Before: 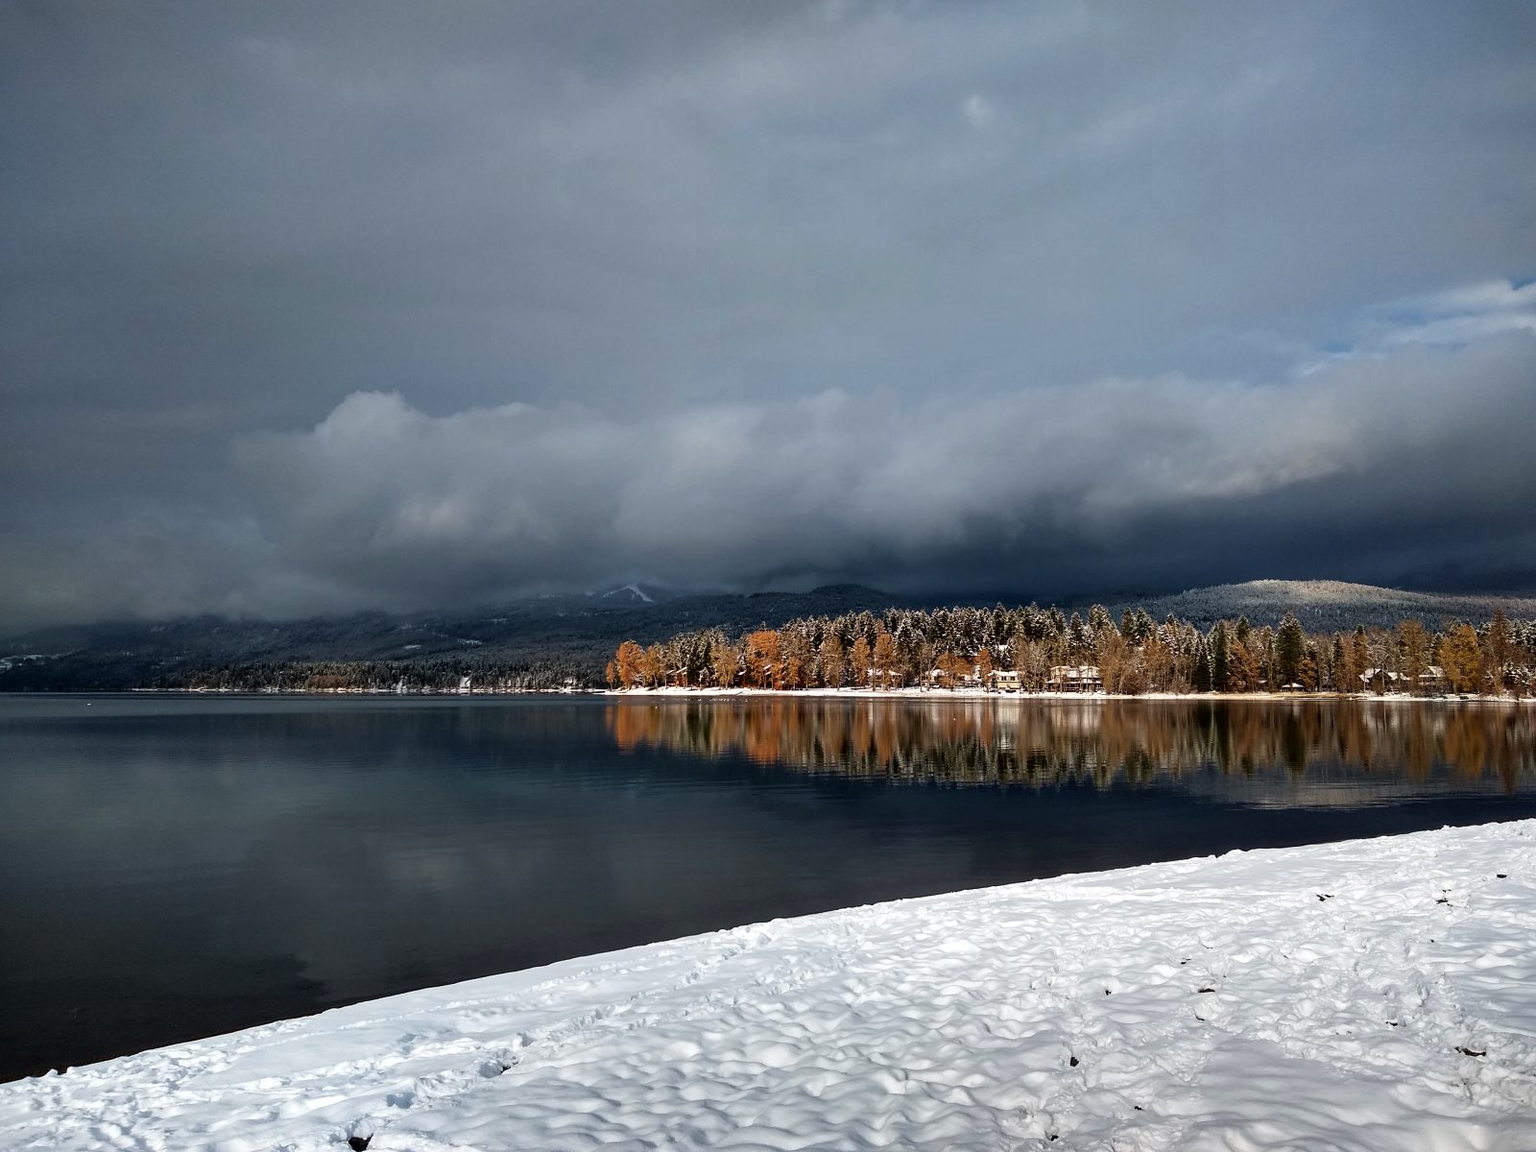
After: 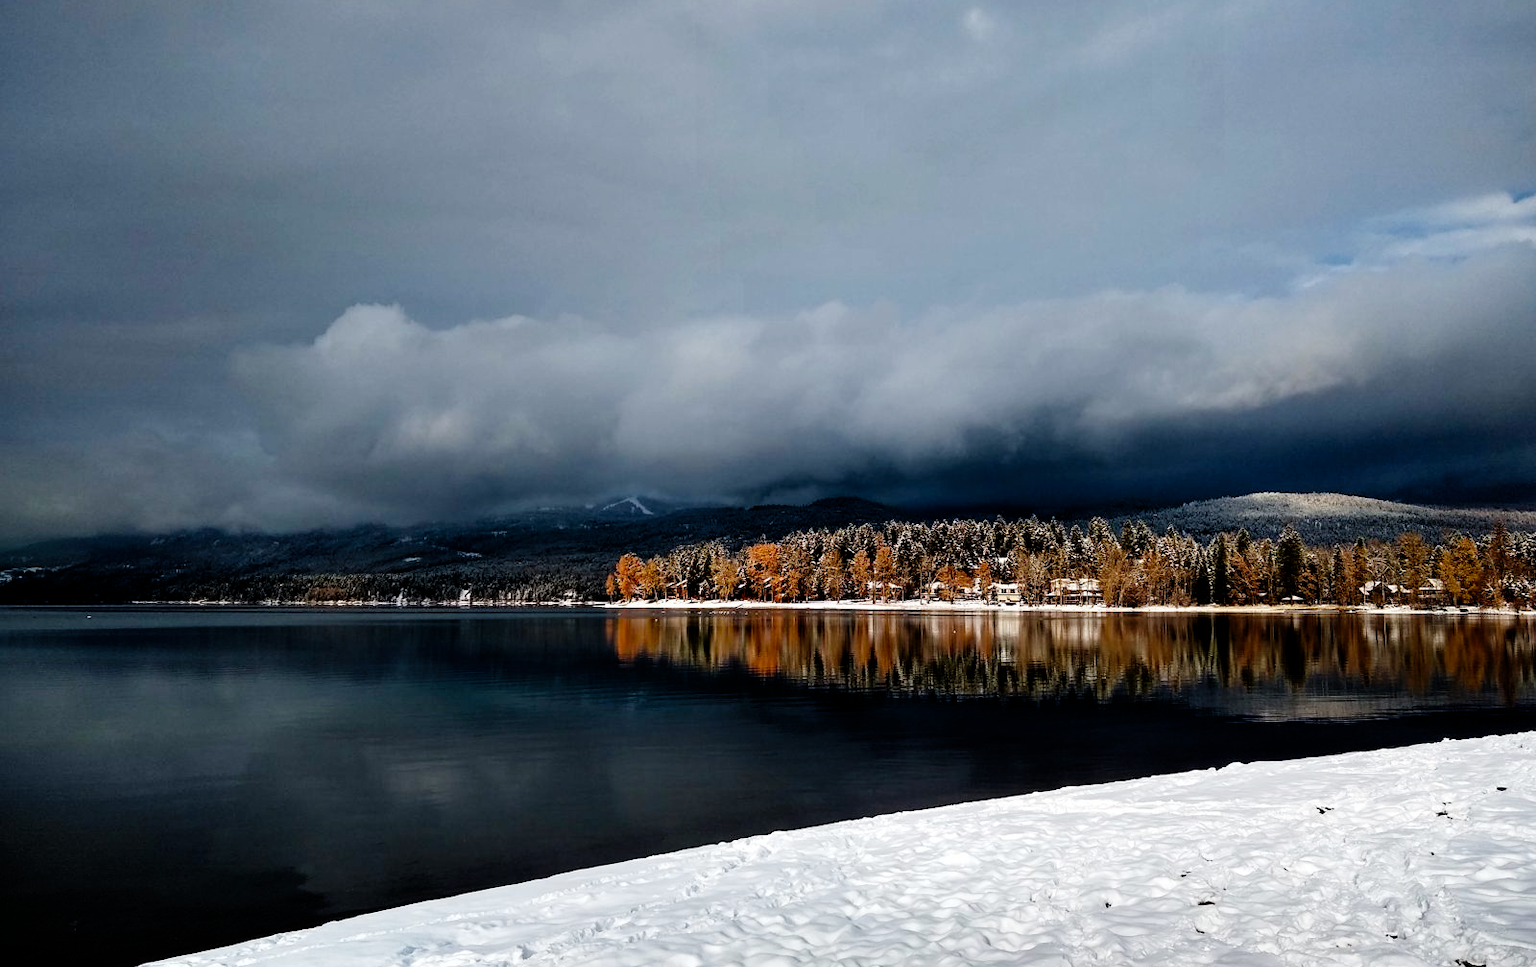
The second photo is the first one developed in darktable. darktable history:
exposure: exposure -0.116 EV, compensate exposure bias true, compensate highlight preservation false
crop: top 7.625%, bottom 8.027%
filmic rgb: middle gray luminance 30%, black relative exposure -9 EV, white relative exposure 7 EV, threshold 6 EV, target black luminance 0%, hardness 2.94, latitude 2.04%, contrast 0.963, highlights saturation mix 5%, shadows ↔ highlights balance 12.16%, add noise in highlights 0, preserve chrominance no, color science v3 (2019), use custom middle-gray values true, iterations of high-quality reconstruction 0, contrast in highlights soft, enable highlight reconstruction true
levels: mode automatic, black 0.023%, white 99.97%, levels [0.062, 0.494, 0.925]
